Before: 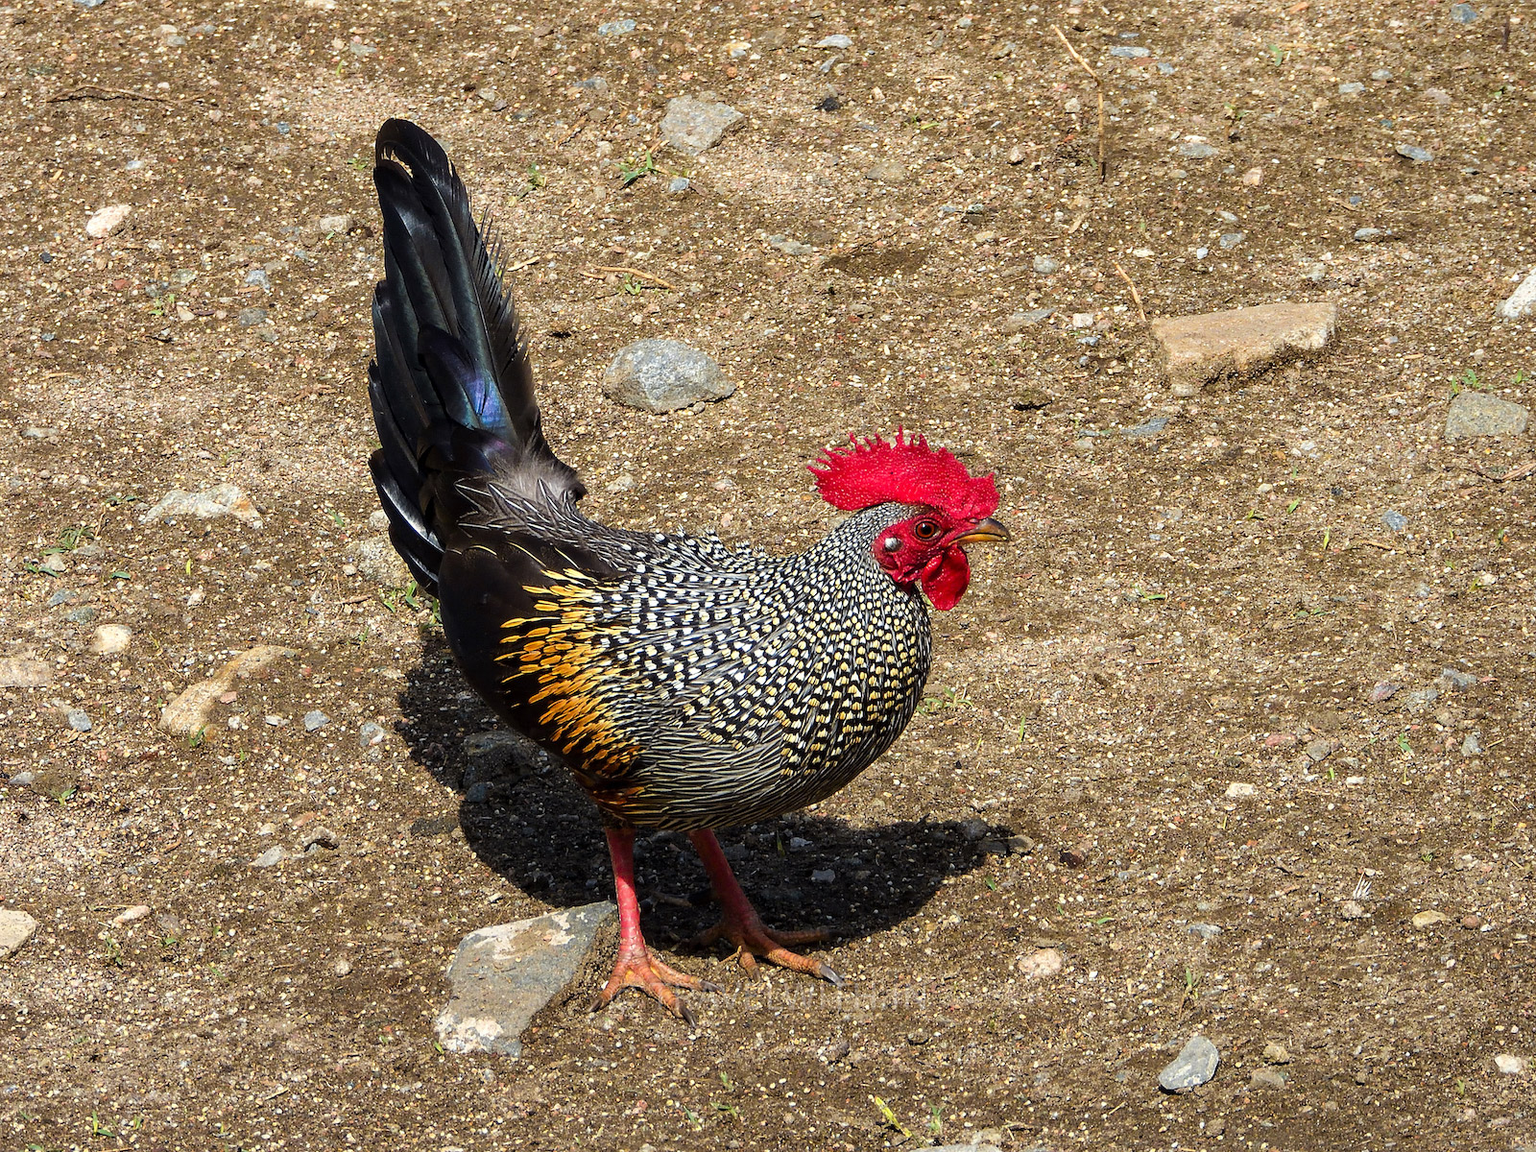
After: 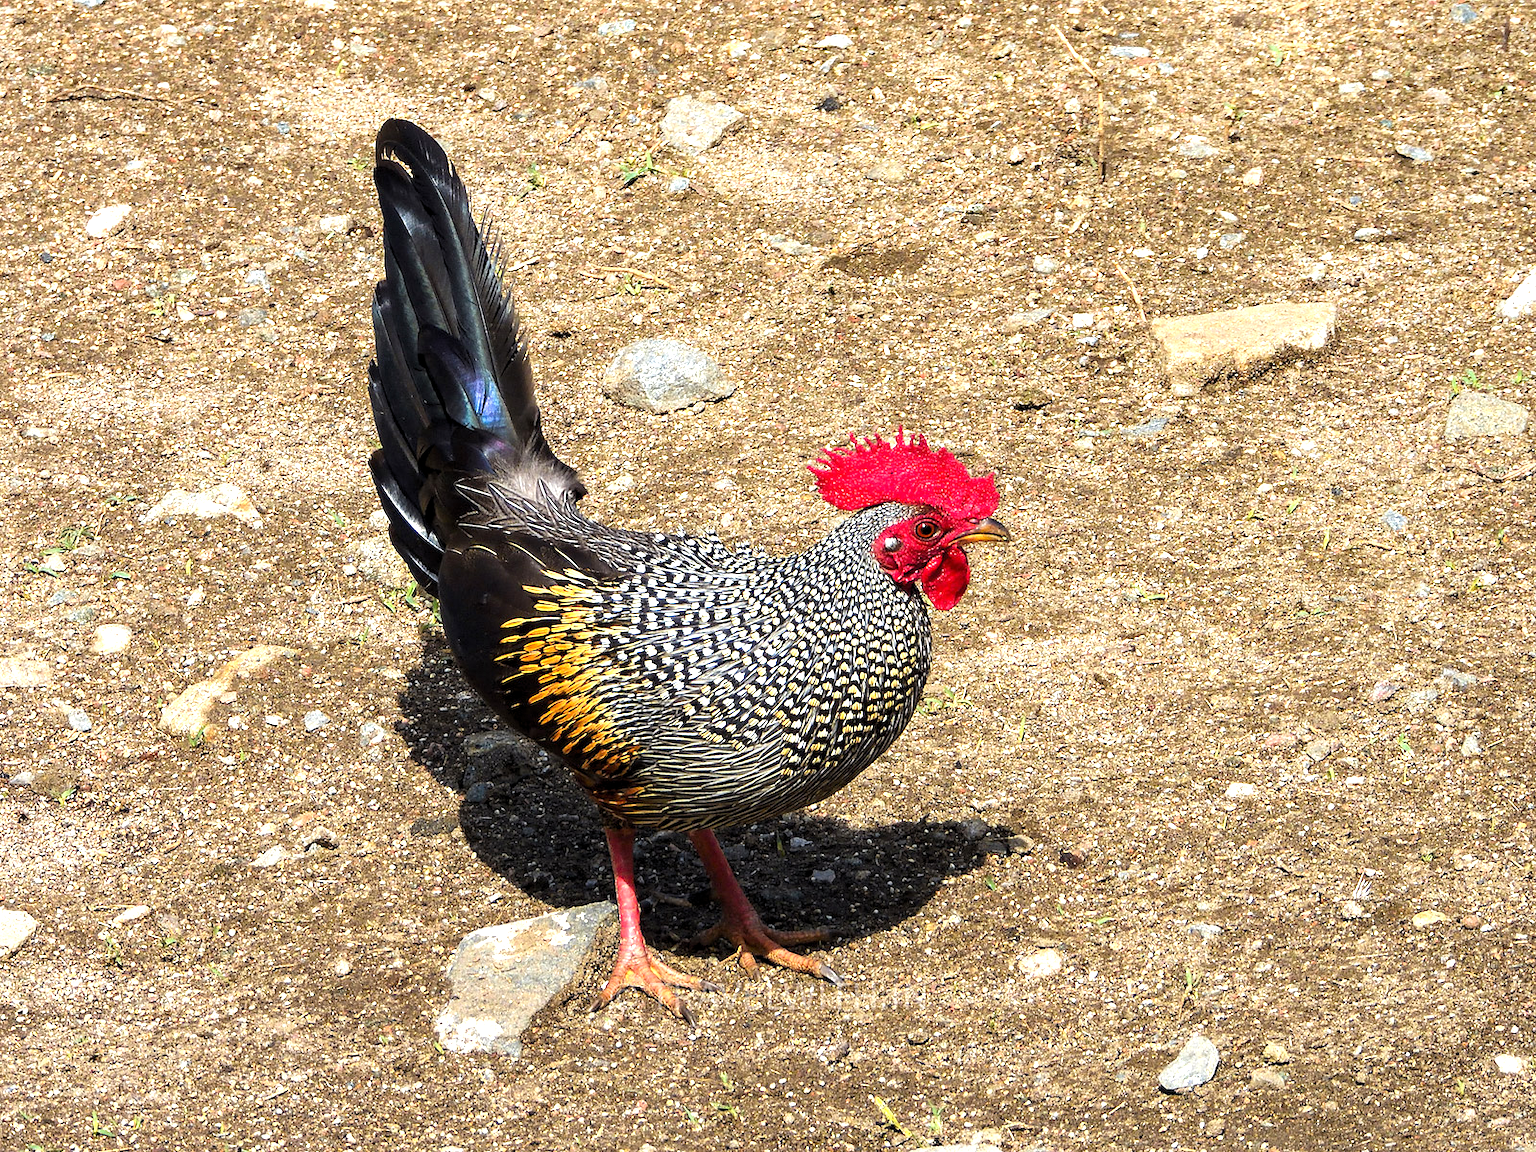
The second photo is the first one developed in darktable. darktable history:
tone equalizer: on, module defaults
levels: levels [0.016, 0.492, 0.969]
exposure: exposure 0.781 EV, compensate highlight preservation false
